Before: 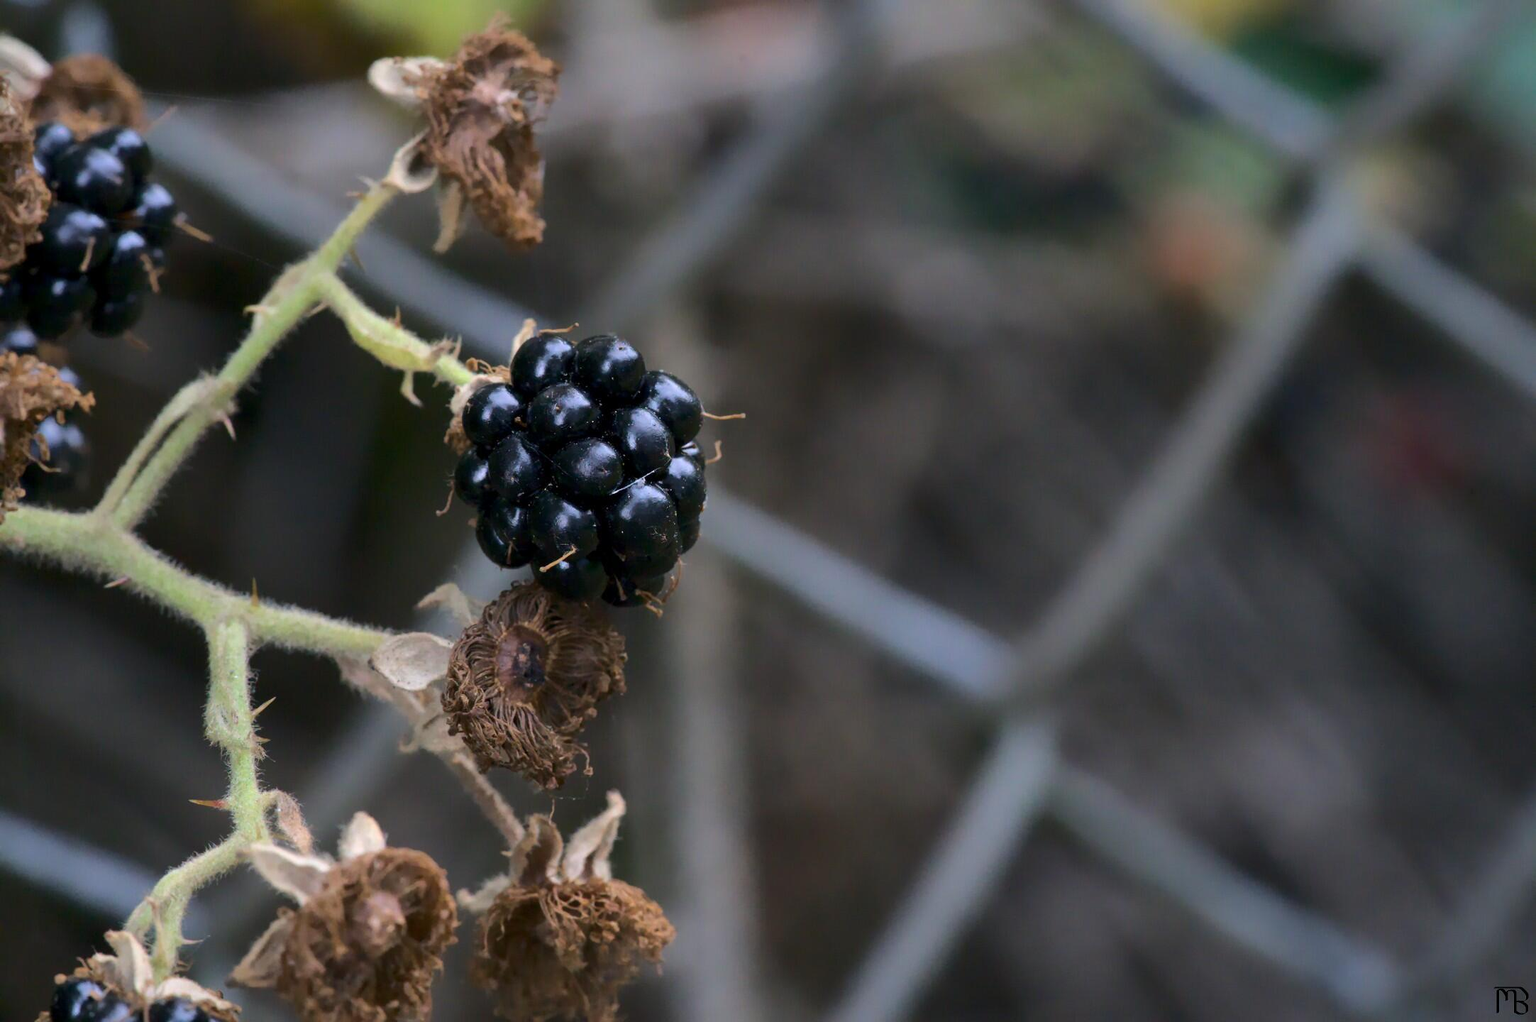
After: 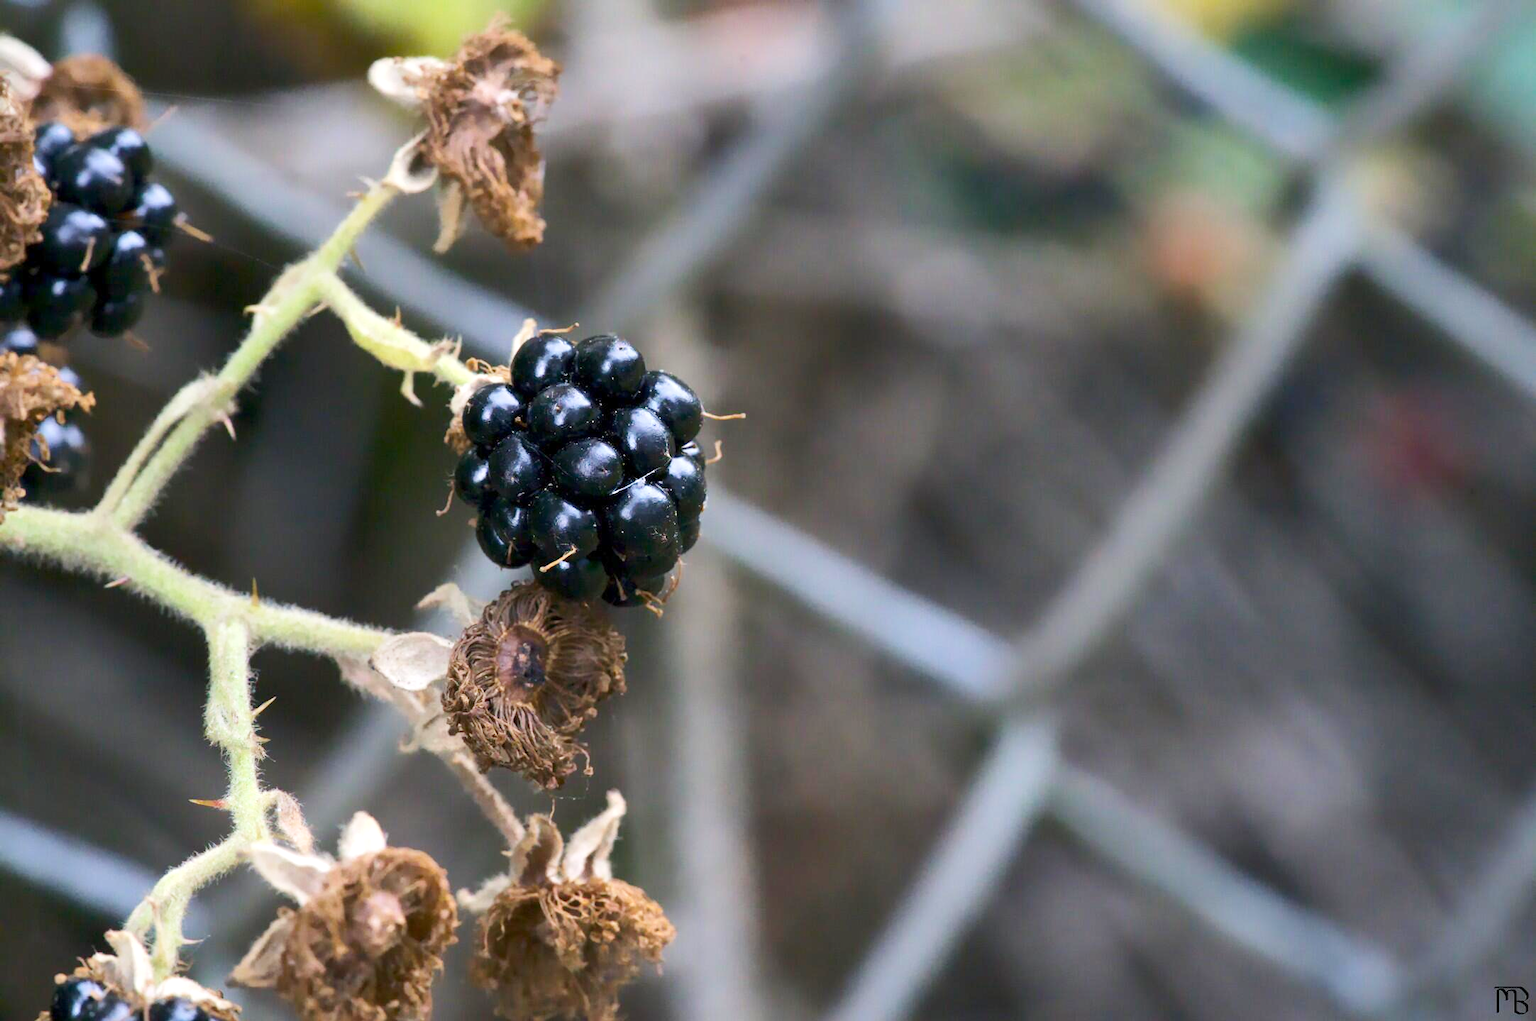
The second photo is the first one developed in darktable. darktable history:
base curve: curves: ch0 [(0, 0) (0.204, 0.334) (0.55, 0.733) (1, 1)], preserve colors none
color balance rgb: perceptual saturation grading › global saturation -0.13%, perceptual saturation grading › mid-tones 11.13%, perceptual brilliance grading › global brilliance 17.63%, global vibrance 14.761%
